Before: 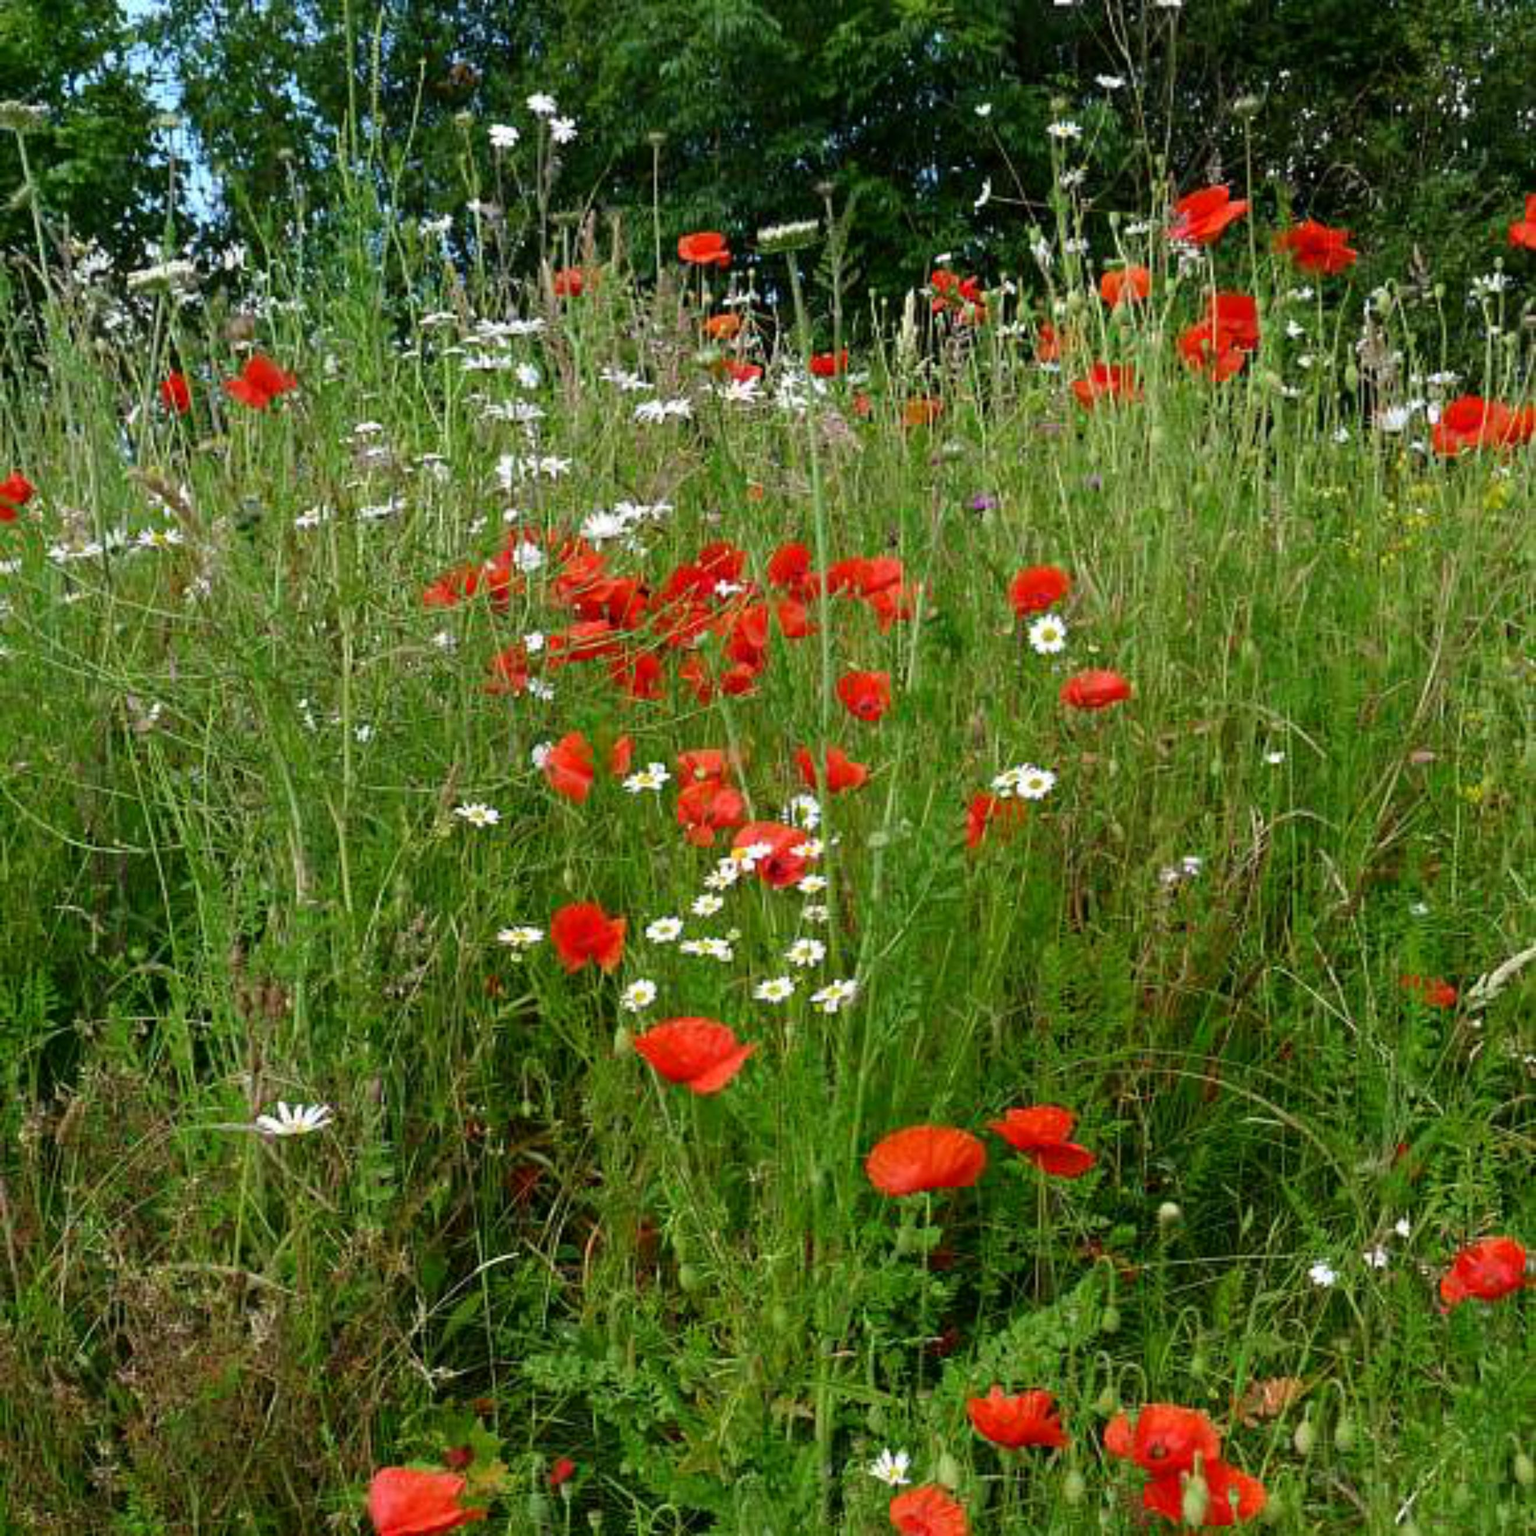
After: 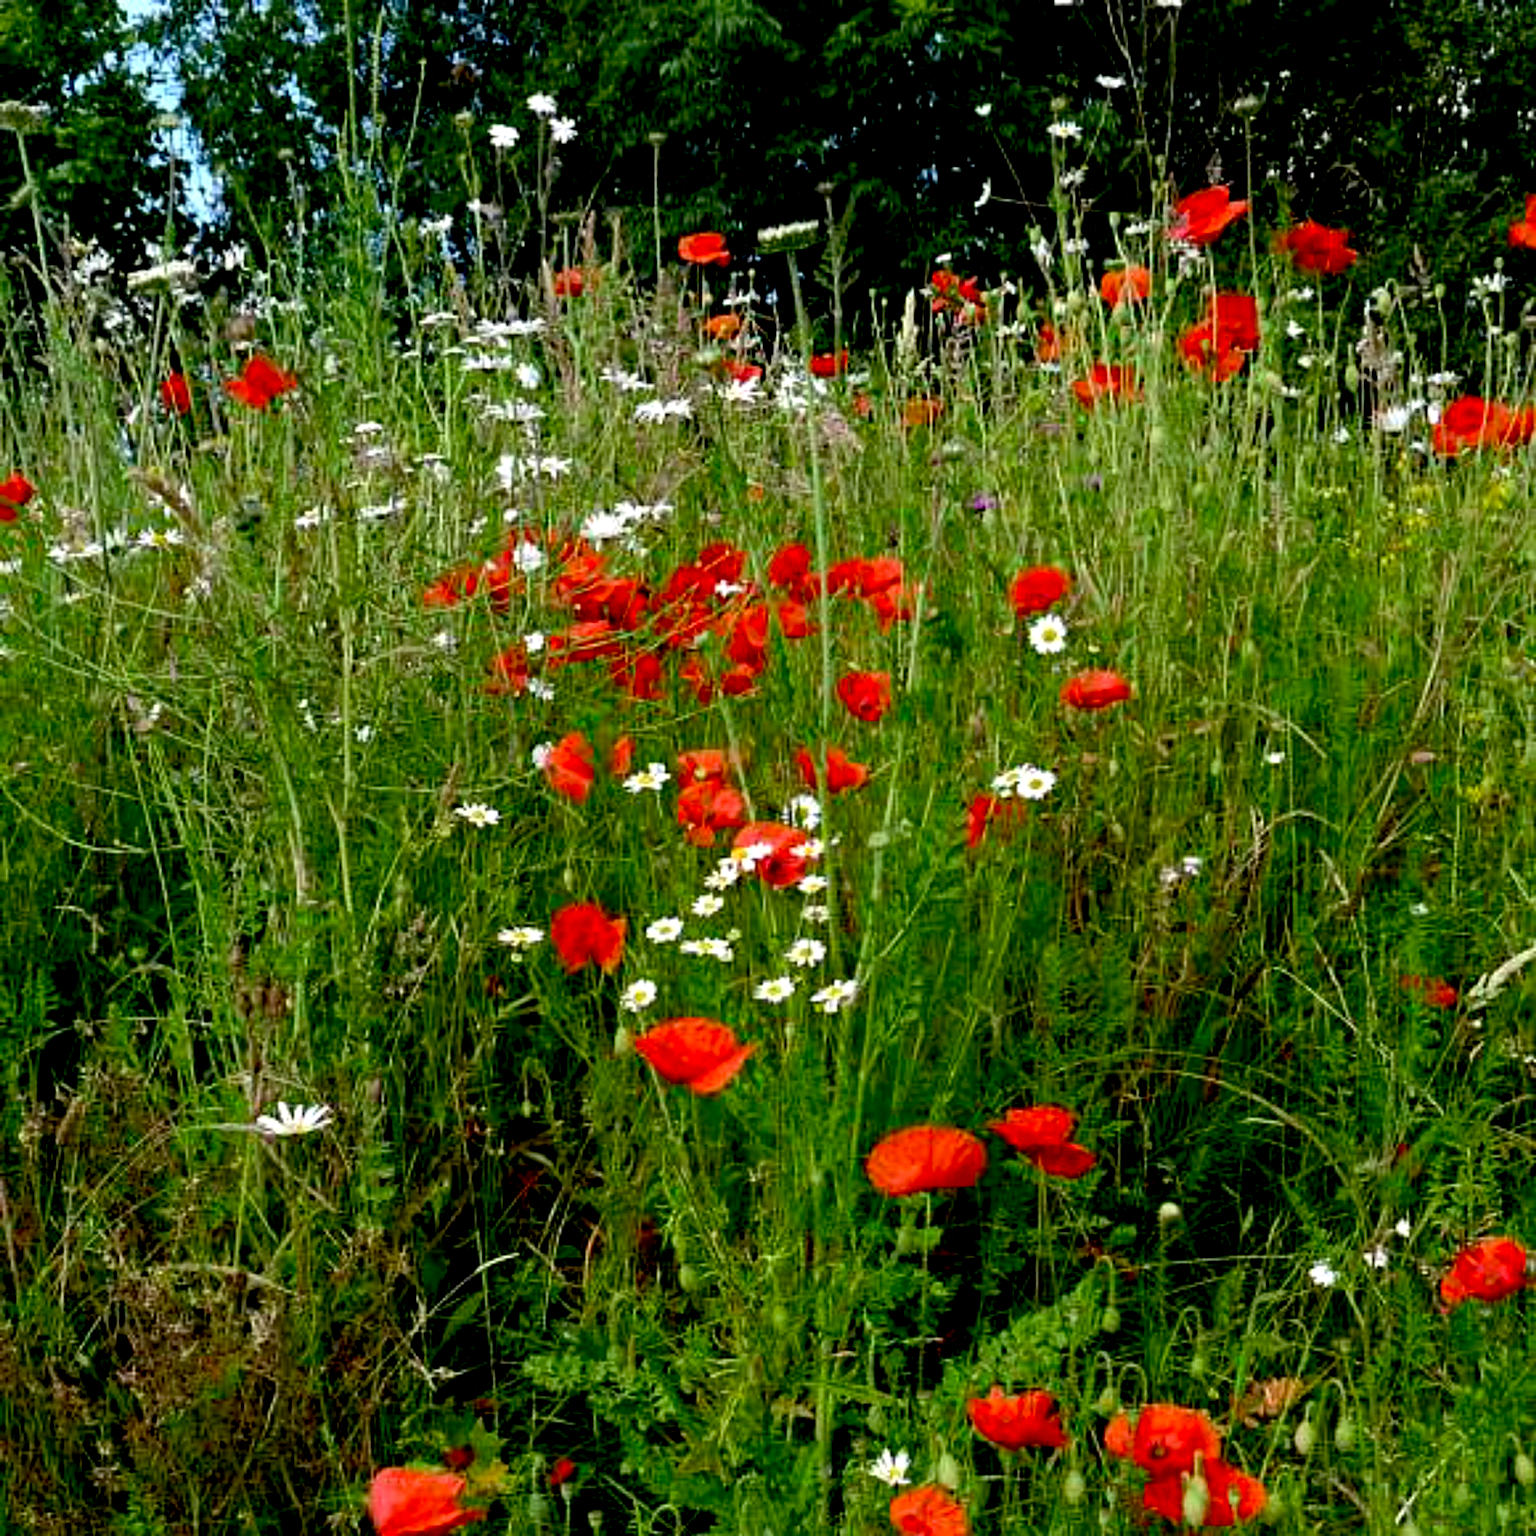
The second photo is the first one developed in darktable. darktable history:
exposure: black level correction 0.029, exposure -0.073 EV, compensate highlight preservation false
tone equalizer: -8 EV -0.417 EV, -7 EV -0.389 EV, -6 EV -0.333 EV, -5 EV -0.222 EV, -3 EV 0.222 EV, -2 EV 0.333 EV, -1 EV 0.389 EV, +0 EV 0.417 EV, edges refinement/feathering 500, mask exposure compensation -1.57 EV, preserve details no
